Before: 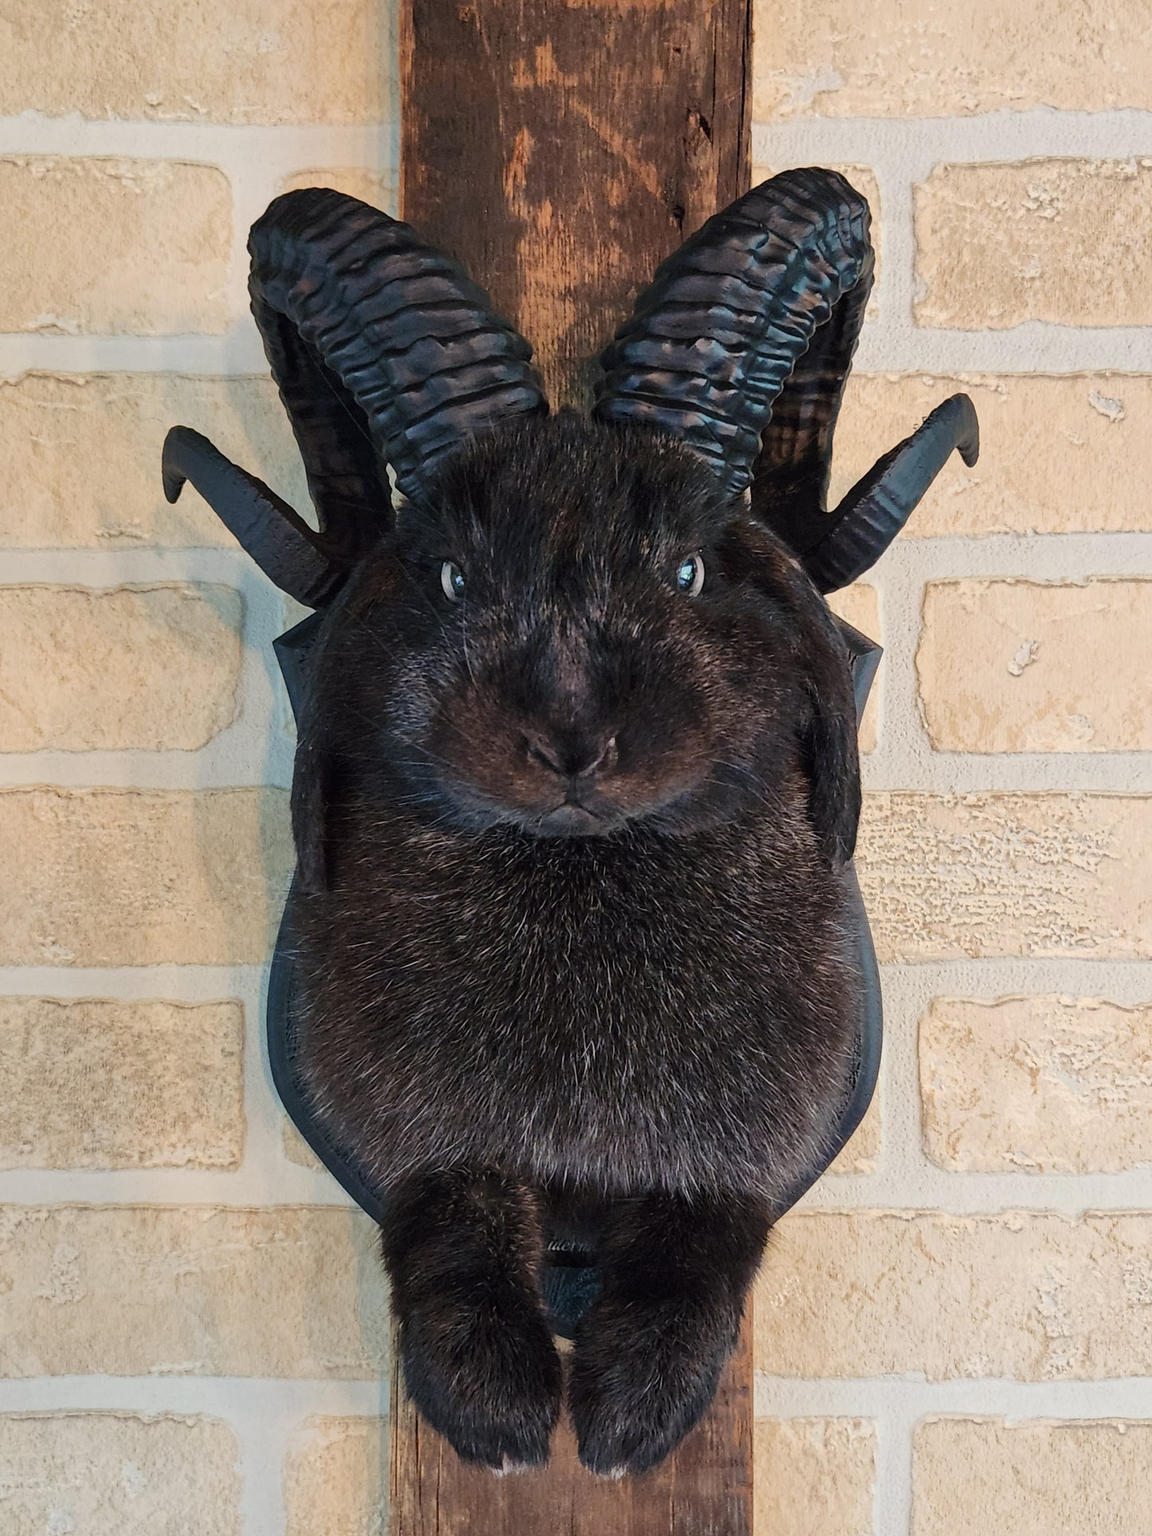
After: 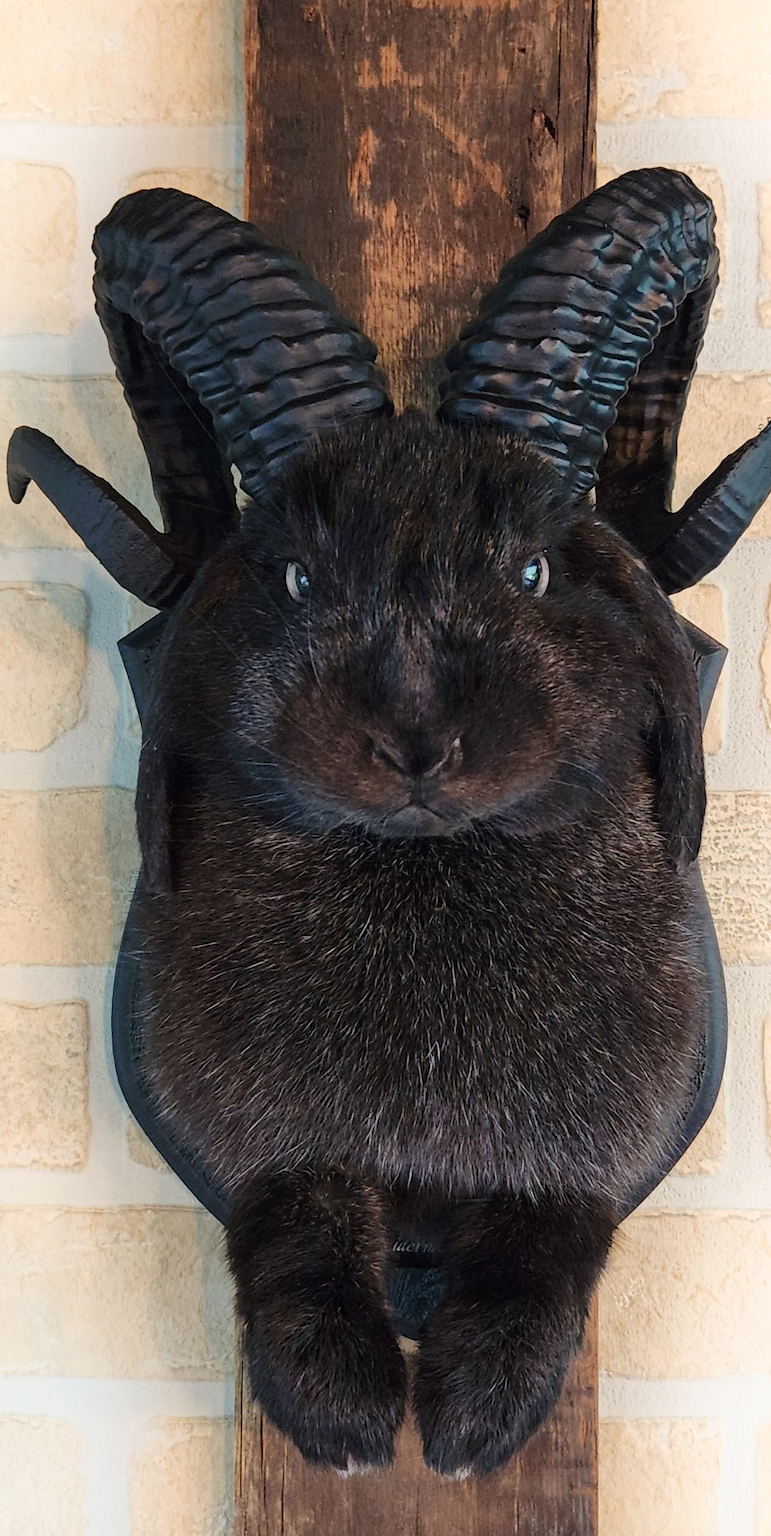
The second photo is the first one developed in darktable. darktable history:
tone equalizer: on, module defaults
crop and rotate: left 13.5%, right 19.447%
shadows and highlights: shadows -21.26, highlights 98.69, soften with gaussian
